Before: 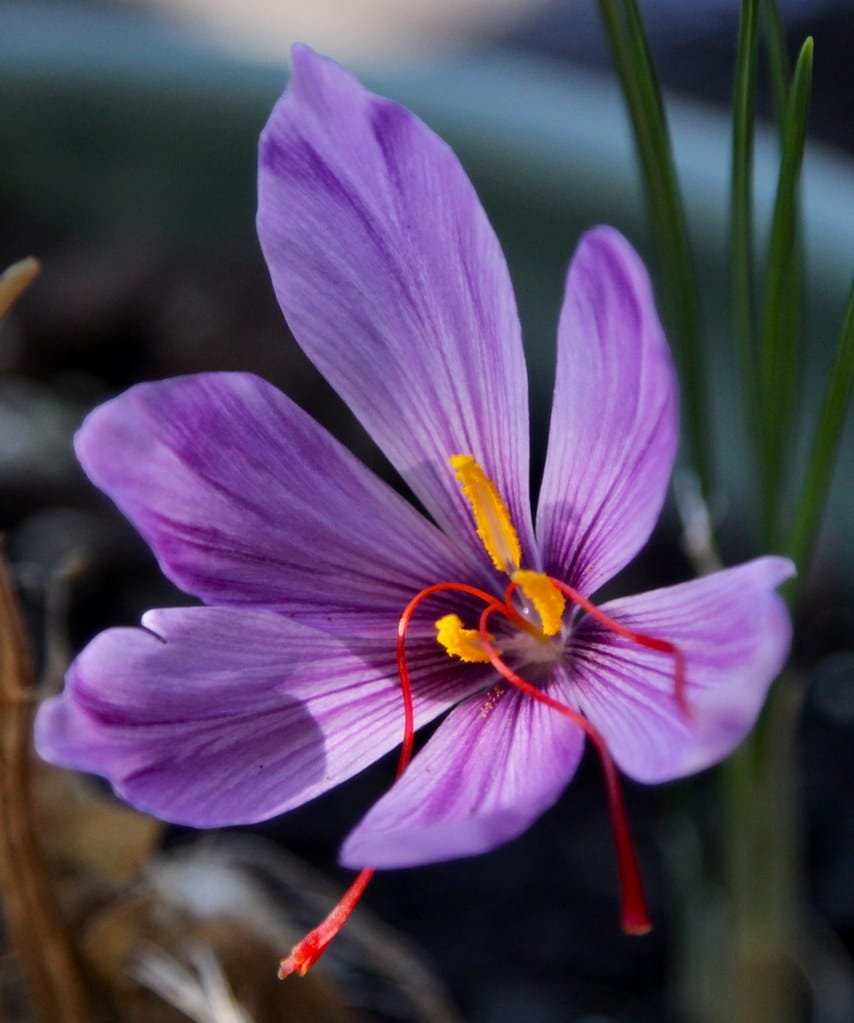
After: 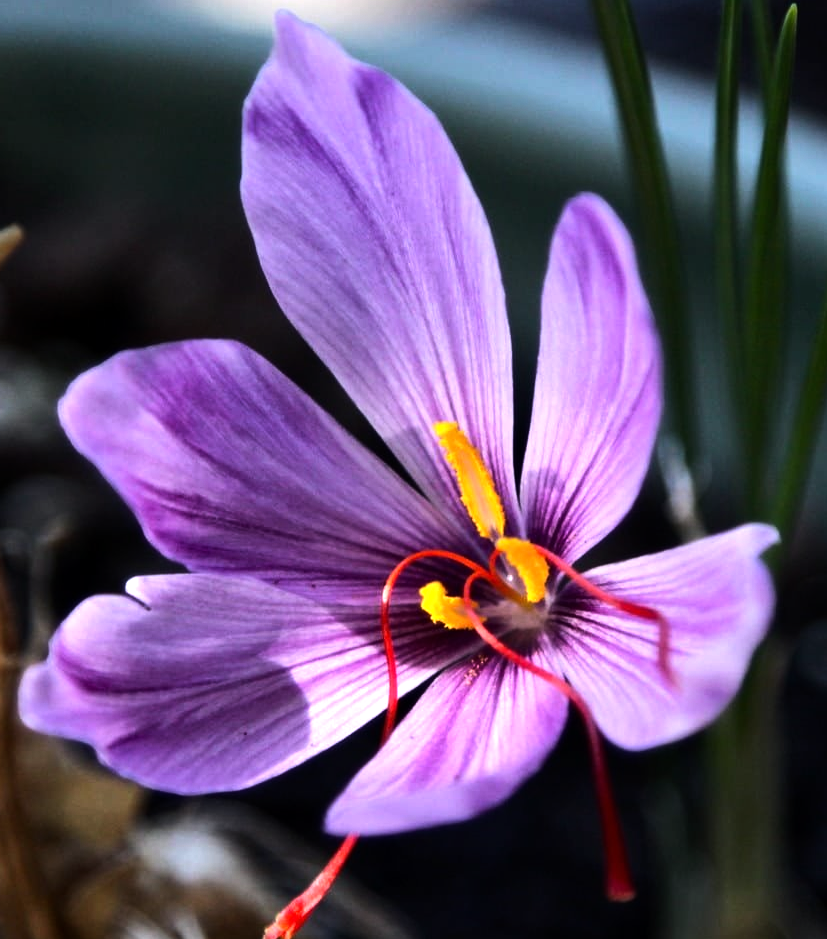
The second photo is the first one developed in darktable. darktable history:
tone equalizer: -8 EV -1.08 EV, -7 EV -1.01 EV, -6 EV -0.867 EV, -5 EV -0.578 EV, -3 EV 0.578 EV, -2 EV 0.867 EV, -1 EV 1.01 EV, +0 EV 1.08 EV, edges refinement/feathering 500, mask exposure compensation -1.57 EV, preserve details no
crop: left 1.964%, top 3.251%, right 1.122%, bottom 4.933%
color balance: mode lift, gamma, gain (sRGB)
